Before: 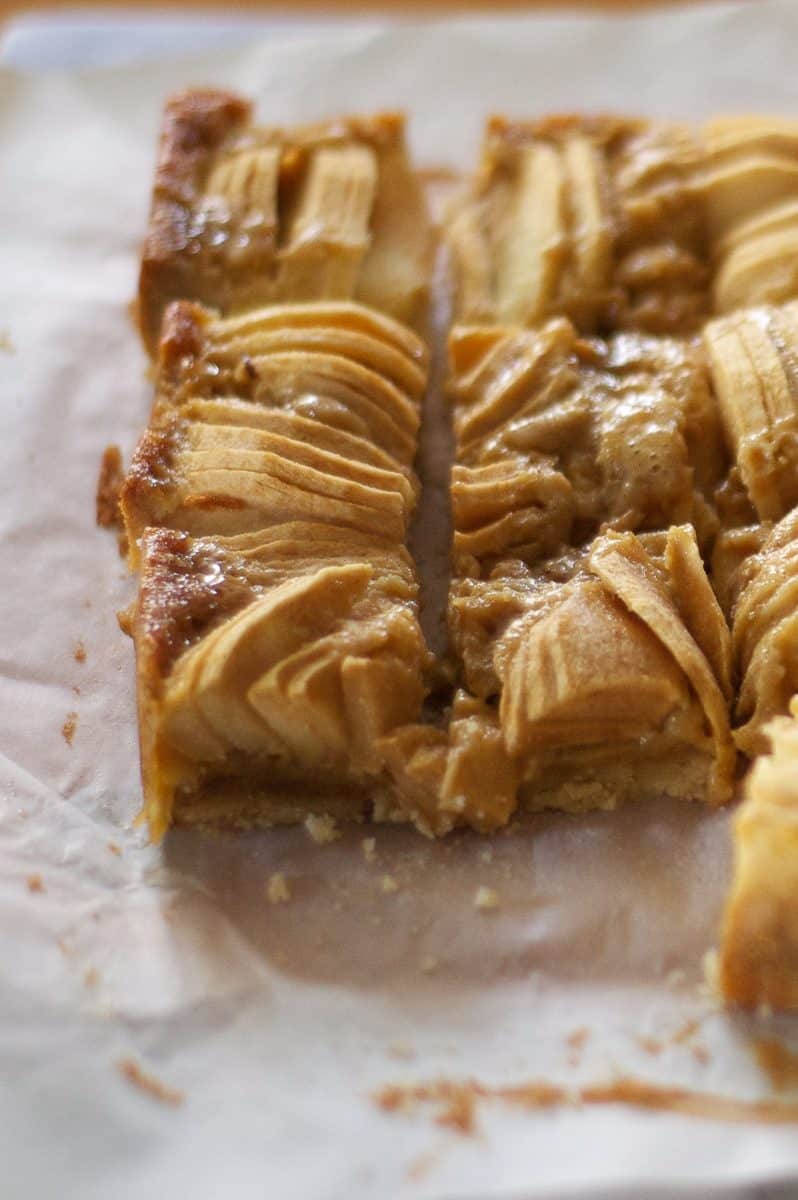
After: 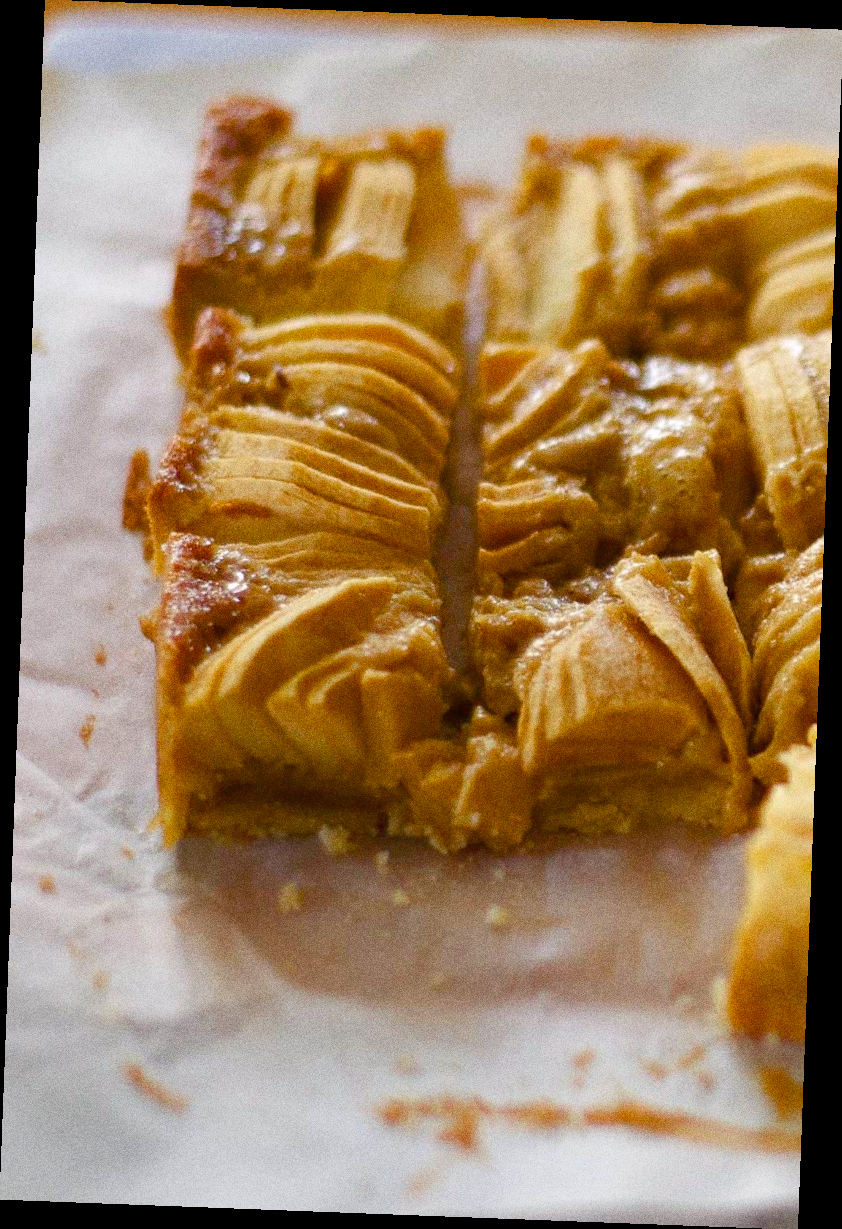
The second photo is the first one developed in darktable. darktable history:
color balance rgb: perceptual saturation grading › global saturation 35%, perceptual saturation grading › highlights -30%, perceptual saturation grading › shadows 35%, perceptual brilliance grading › global brilliance 3%, perceptual brilliance grading › highlights -3%, perceptual brilliance grading › shadows 3%
rotate and perspective: rotation 2.17°, automatic cropping off
shadows and highlights: shadows 25, highlights -25
grain: coarseness 0.09 ISO, strength 40%
